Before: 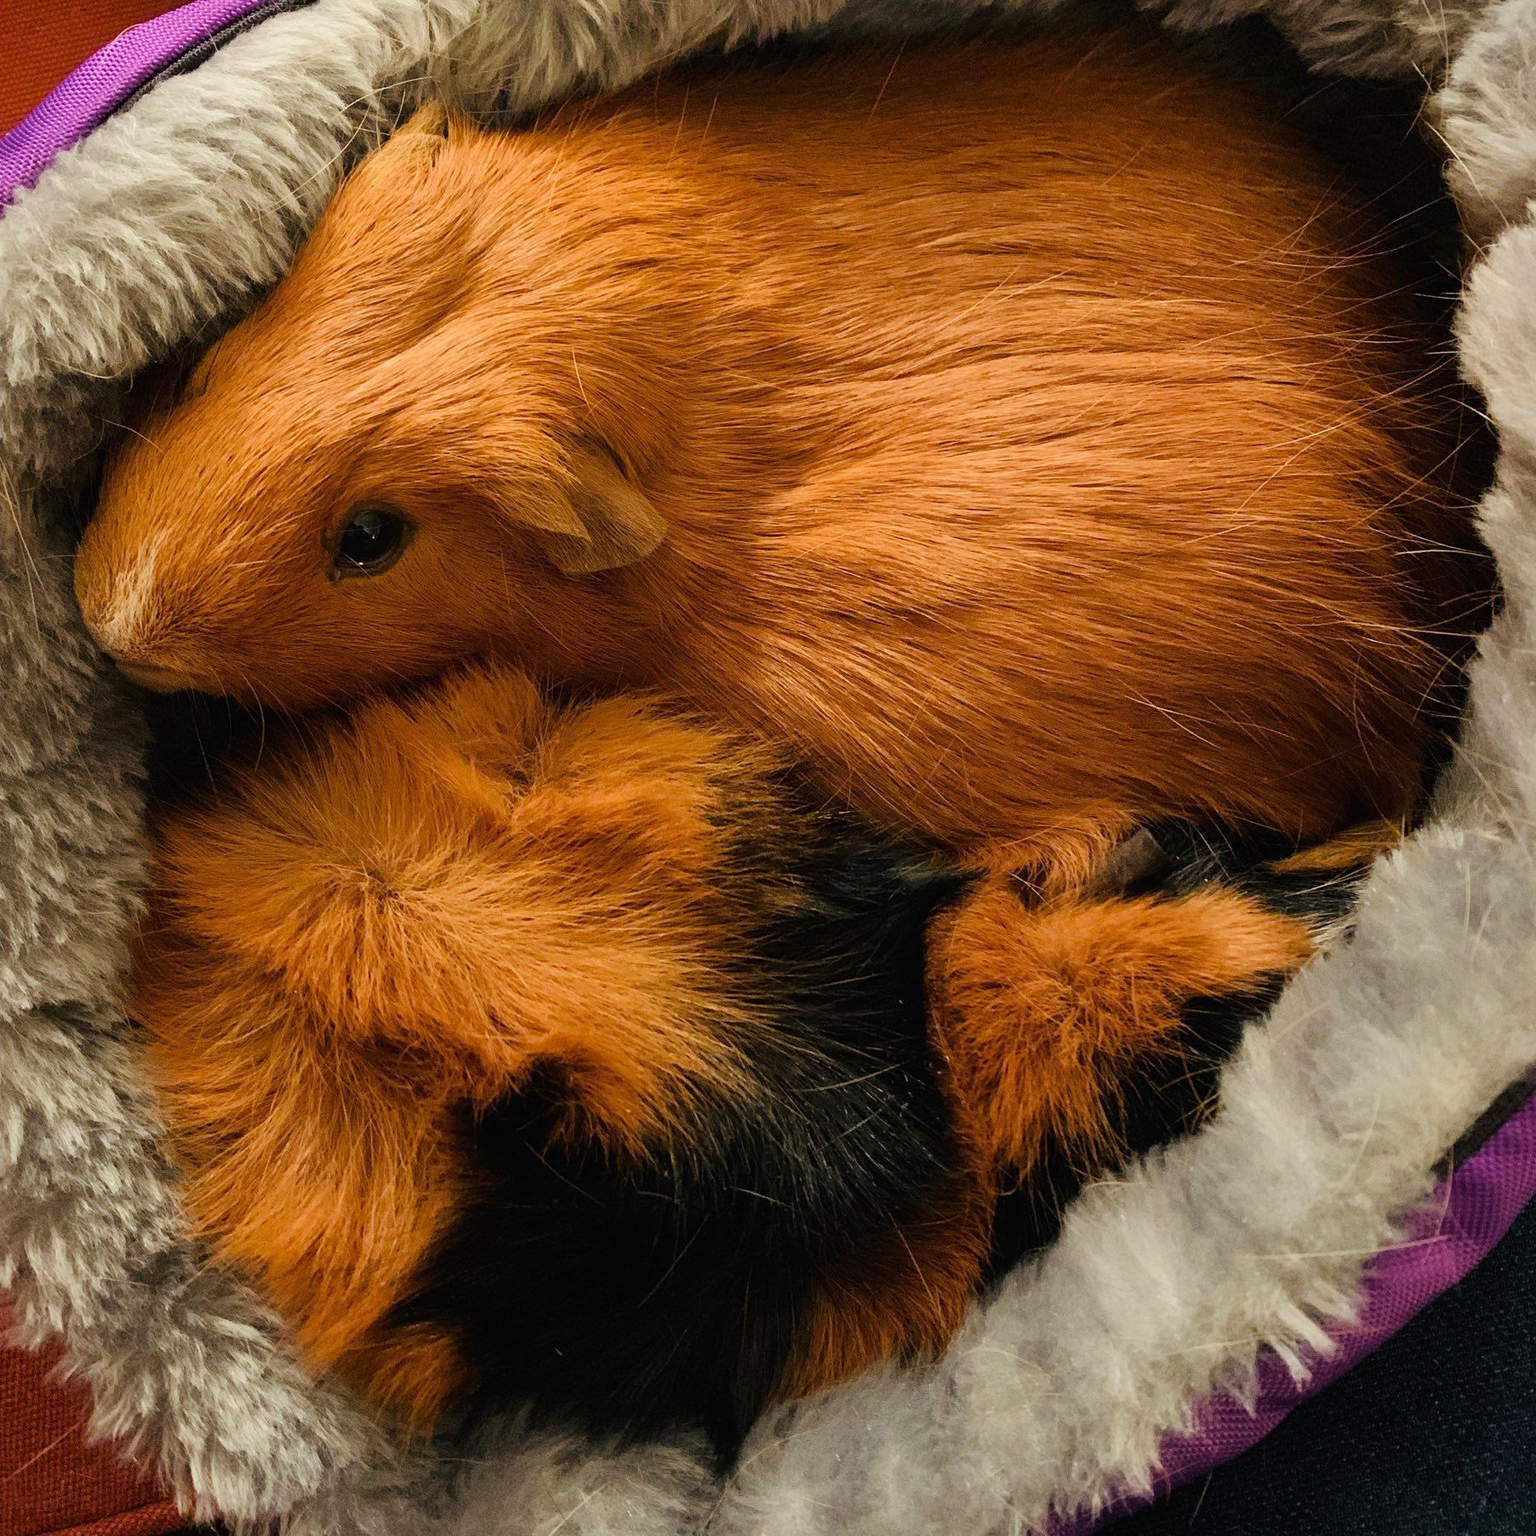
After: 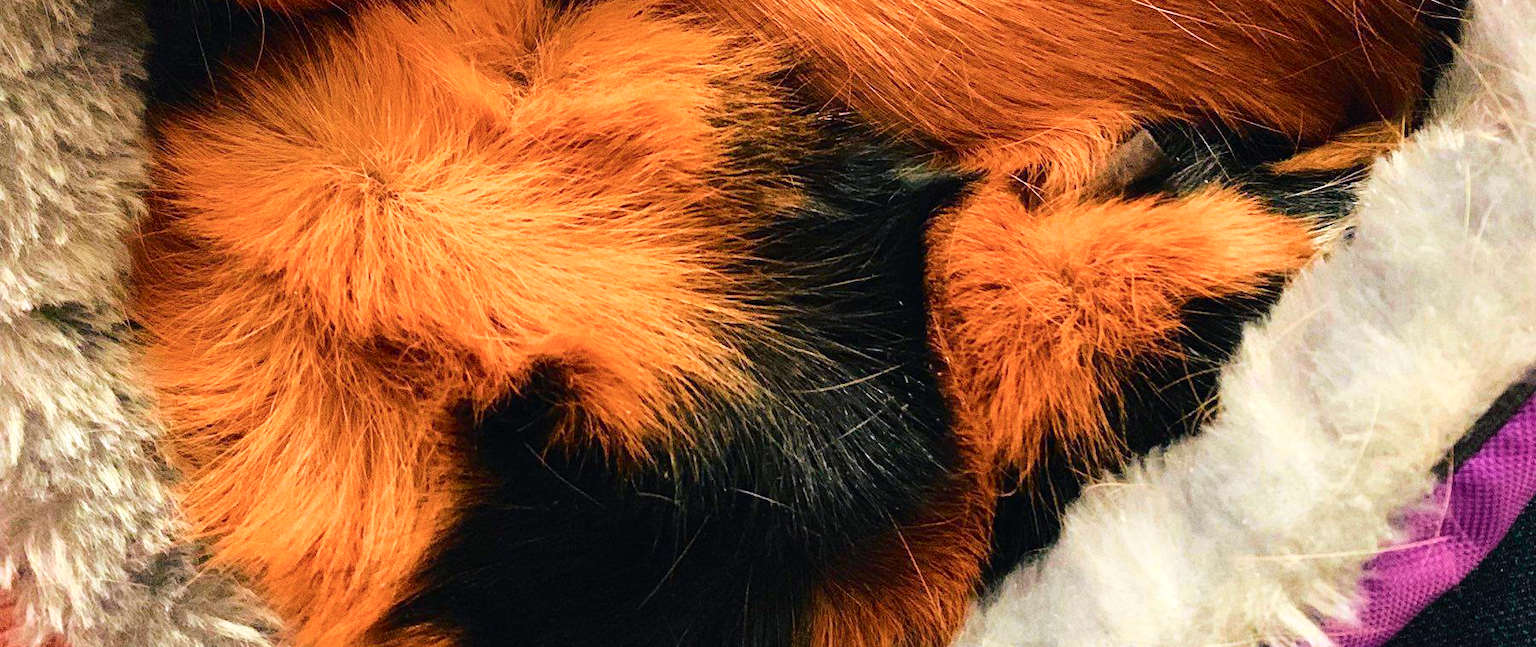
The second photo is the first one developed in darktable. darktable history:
crop: top 45.551%, bottom 12.262%
exposure: exposure 0.77 EV, compensate highlight preservation false
color calibration: illuminant as shot in camera, x 0.358, y 0.373, temperature 4628.91 K
tone curve: curves: ch0 [(0, 0) (0.051, 0.047) (0.102, 0.099) (0.228, 0.275) (0.432, 0.535) (0.695, 0.778) (0.908, 0.946) (1, 1)]; ch1 [(0, 0) (0.339, 0.298) (0.402, 0.363) (0.453, 0.413) (0.485, 0.469) (0.494, 0.493) (0.504, 0.501) (0.525, 0.534) (0.563, 0.595) (0.597, 0.638) (1, 1)]; ch2 [(0, 0) (0.48, 0.48) (0.504, 0.5) (0.539, 0.554) (0.59, 0.63) (0.642, 0.684) (0.824, 0.815) (1, 1)], color space Lab, independent channels, preserve colors none
